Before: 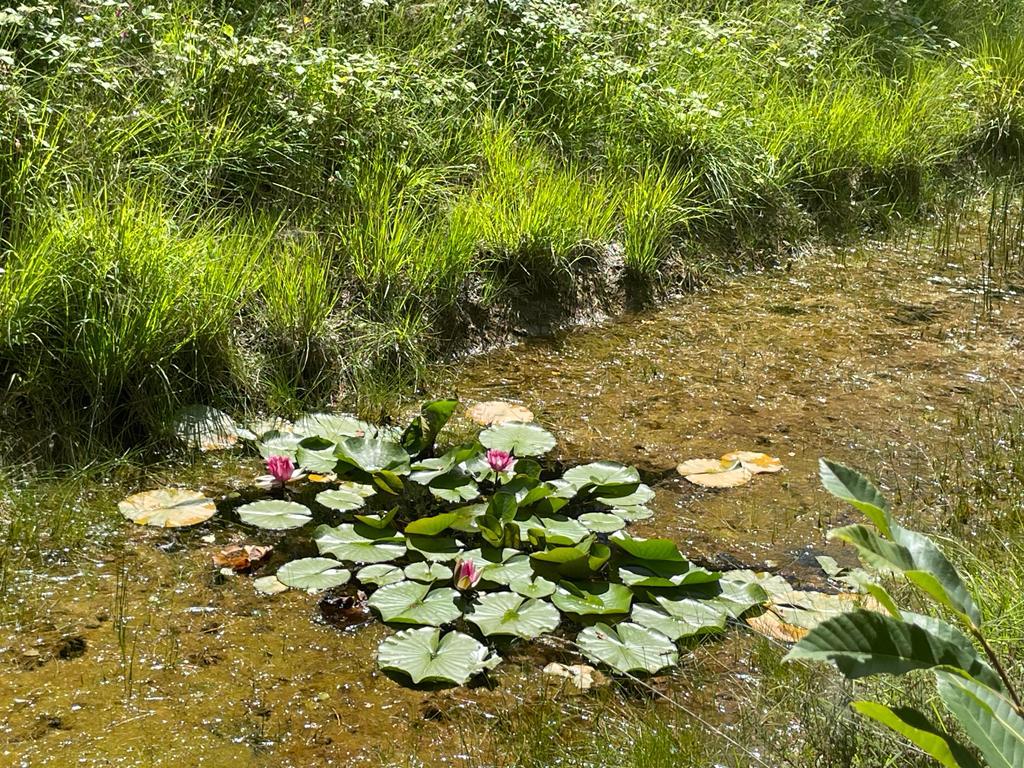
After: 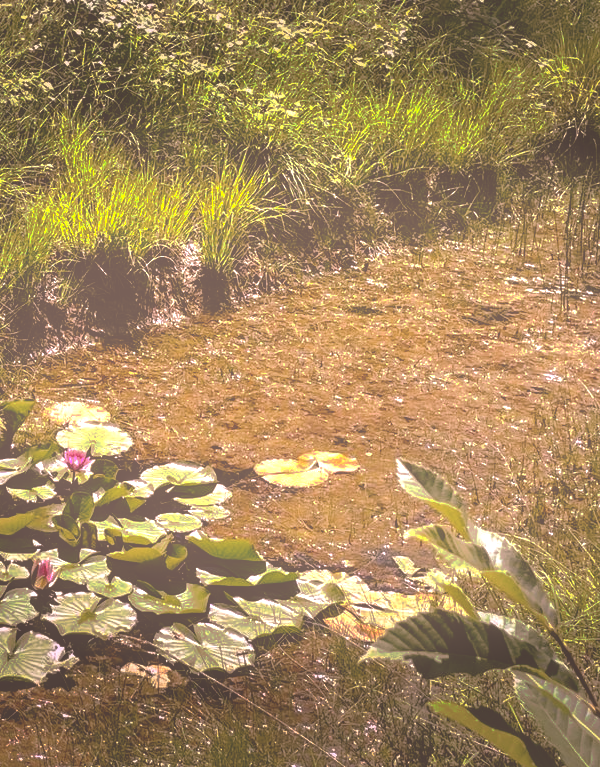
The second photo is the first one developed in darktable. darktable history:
white balance: red 1.004, blue 1.096
vignetting: fall-off start 70.97%, brightness -0.584, saturation -0.118, width/height ratio 1.333
shadows and highlights: shadows 37.27, highlights -28.18, soften with gaussian
tone curve: curves: ch0 [(0, 0) (0.003, 0.439) (0.011, 0.439) (0.025, 0.439) (0.044, 0.439) (0.069, 0.439) (0.1, 0.439) (0.136, 0.44) (0.177, 0.444) (0.224, 0.45) (0.277, 0.462) (0.335, 0.487) (0.399, 0.528) (0.468, 0.577) (0.543, 0.621) (0.623, 0.669) (0.709, 0.715) (0.801, 0.764) (0.898, 0.804) (1, 1)], preserve colors none
exposure: black level correction 0, exposure 0.7 EV, compensate exposure bias true, compensate highlight preservation false
color correction: highlights a* 21.16, highlights b* 19.61
local contrast: detail 110%
crop: left 41.402%
